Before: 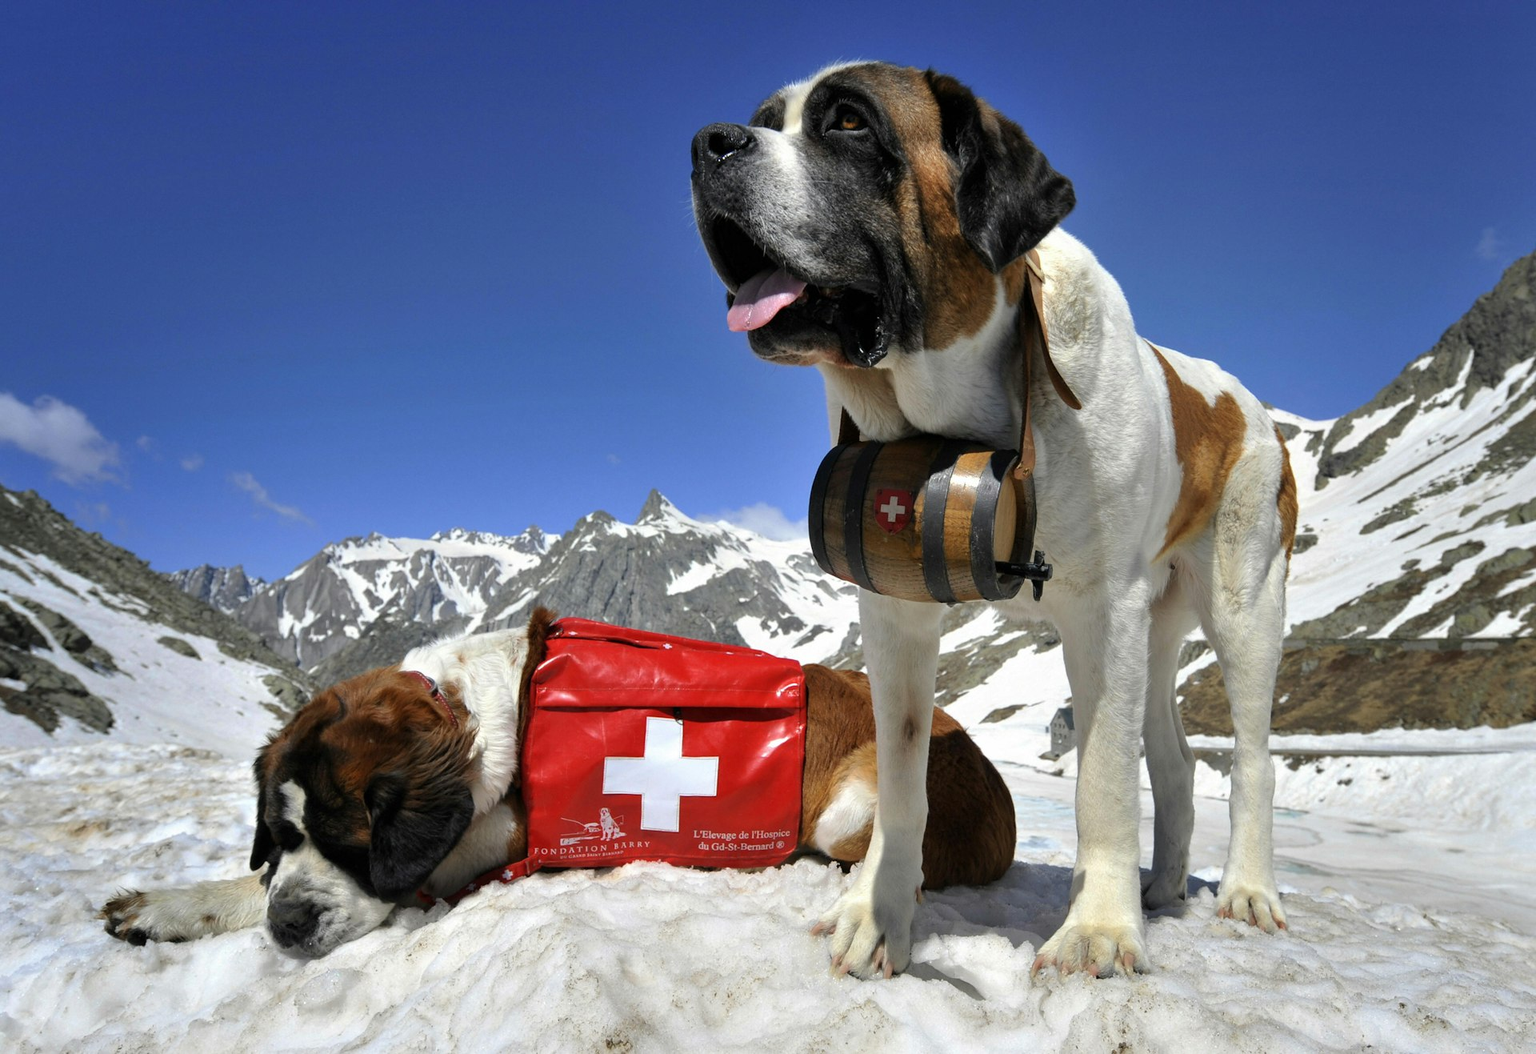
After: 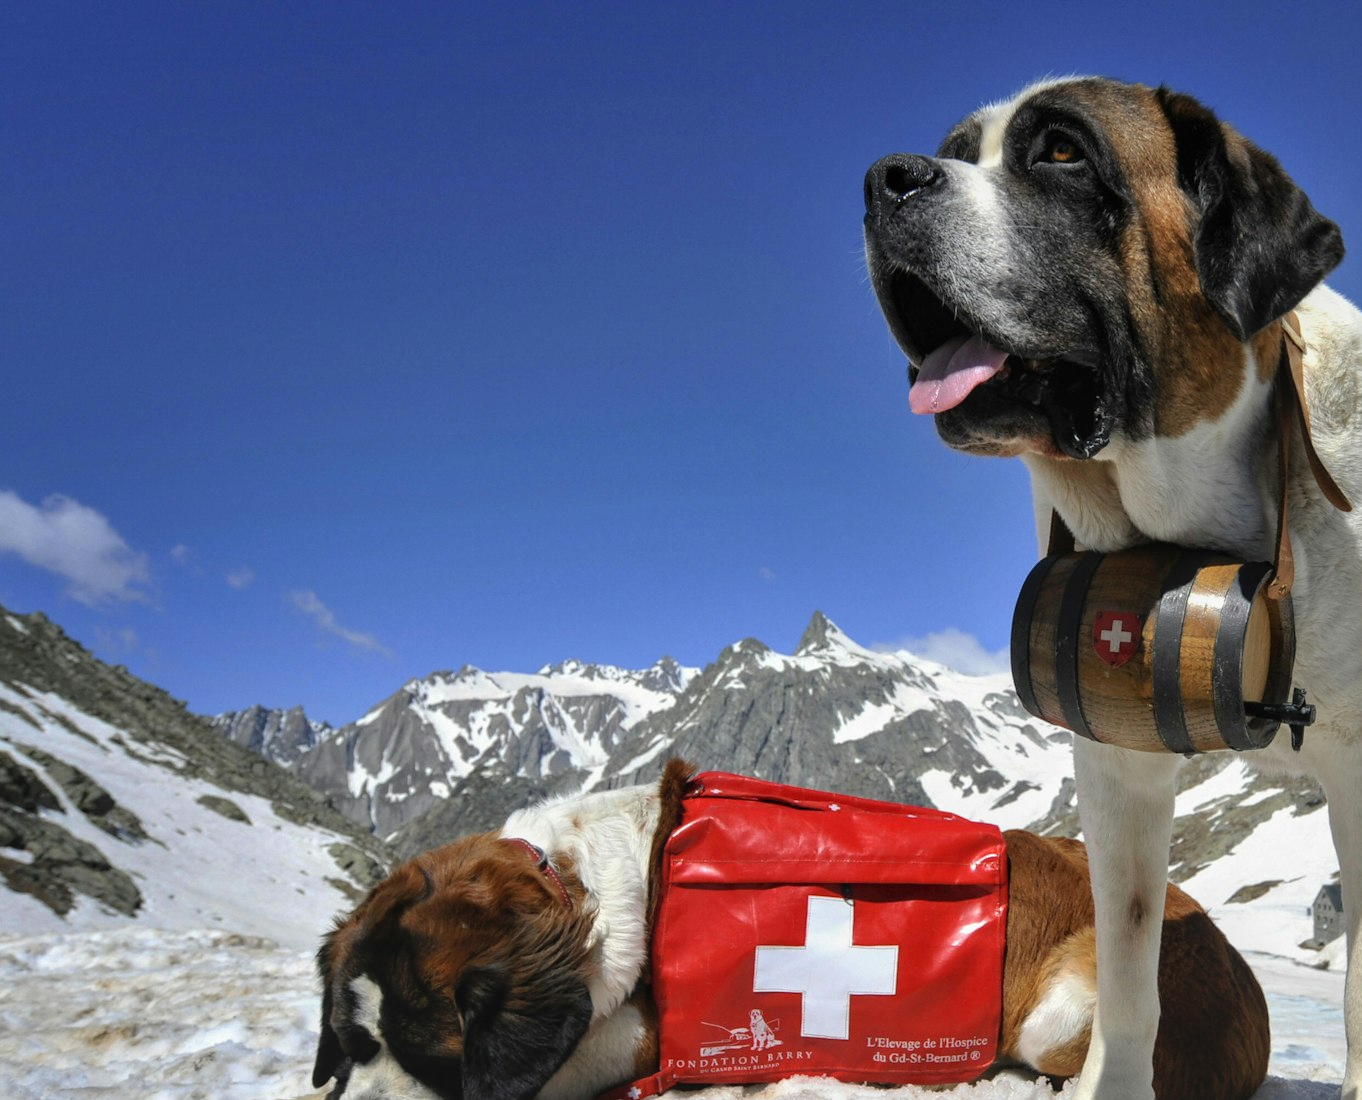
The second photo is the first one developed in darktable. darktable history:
crop: right 29.013%, bottom 16.416%
local contrast: detail 109%
